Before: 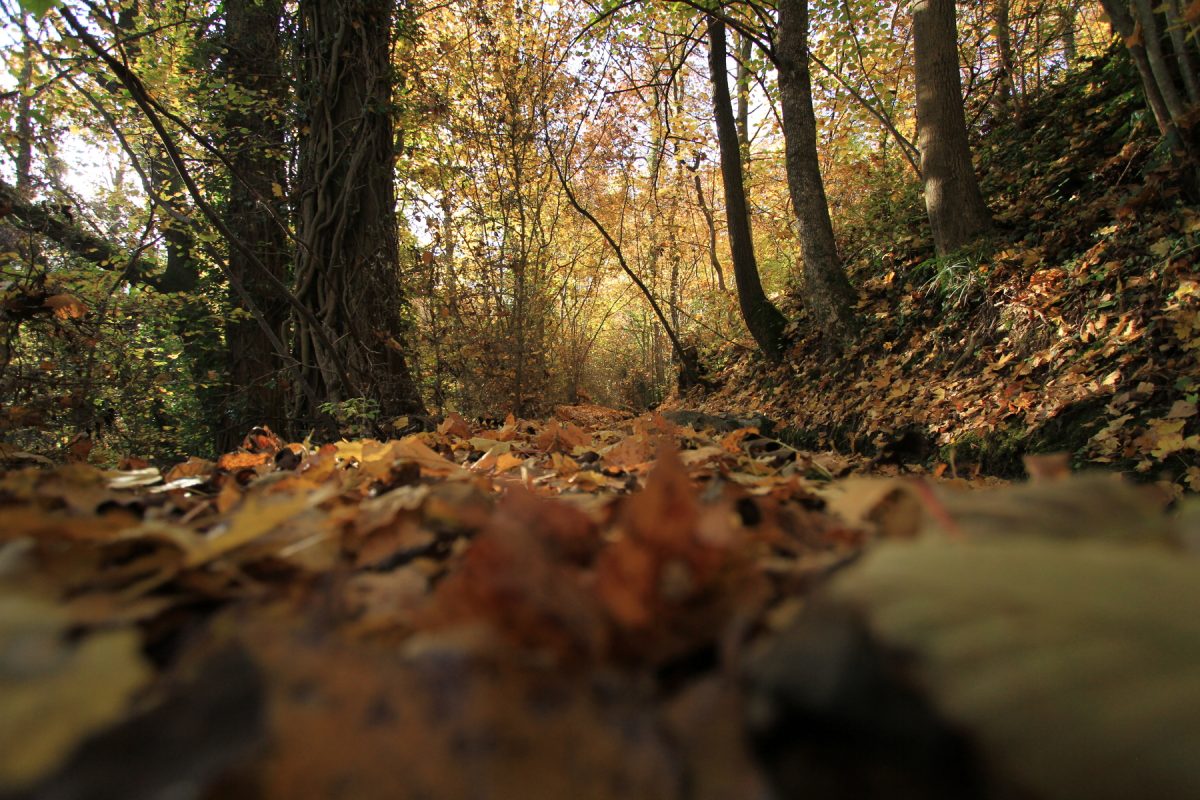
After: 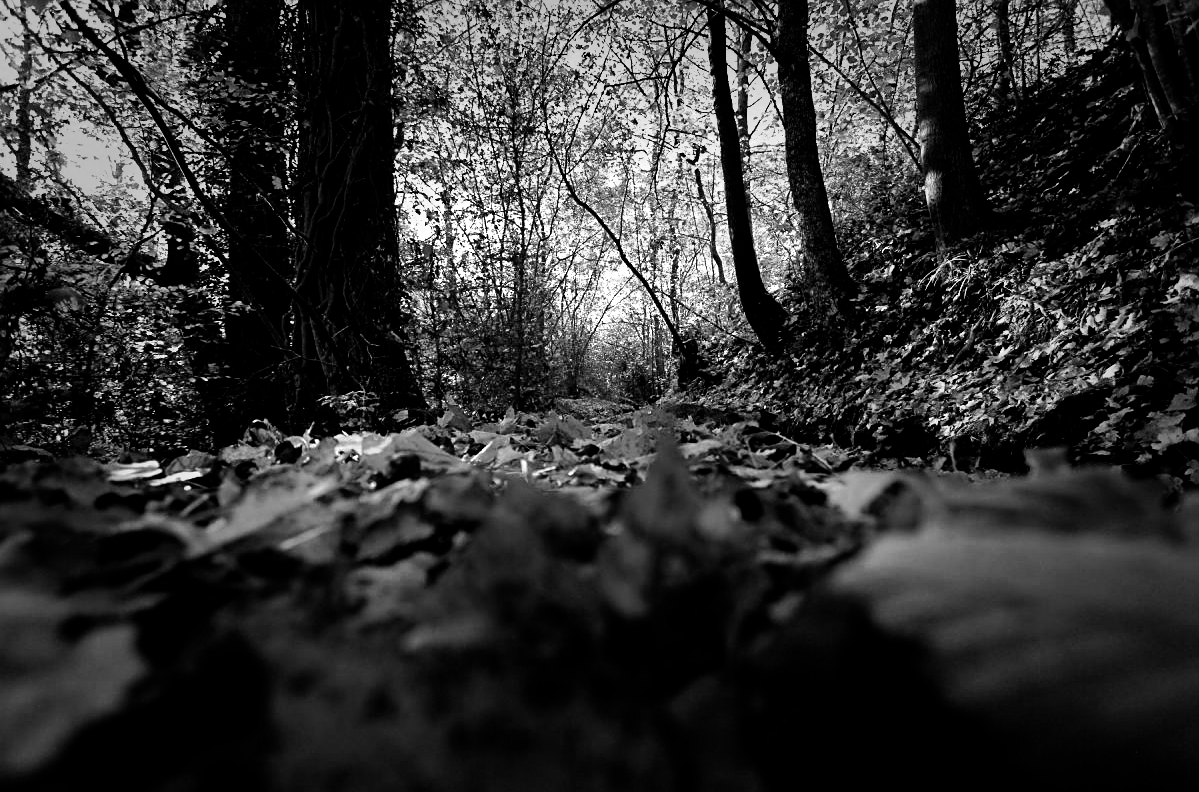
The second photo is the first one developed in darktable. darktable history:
sharpen: on, module defaults
filmic rgb: black relative exposure -8.29 EV, white relative exposure 2.21 EV, threshold 3.03 EV, hardness 7.09, latitude 85.78%, contrast 1.695, highlights saturation mix -4.23%, shadows ↔ highlights balance -2.63%, add noise in highlights 0.001, color science v3 (2019), use custom middle-gray values true, contrast in highlights soft, enable highlight reconstruction true
crop: top 0.886%, right 0.076%
shadows and highlights: shadows 37.54, highlights -28.04, soften with gaussian
color zones: curves: ch0 [(0.002, 0.593) (0.143, 0.417) (0.285, 0.541) (0.455, 0.289) (0.608, 0.327) (0.727, 0.283) (0.869, 0.571) (1, 0.603)]; ch1 [(0, 0) (0.143, 0) (0.286, 0) (0.429, 0) (0.571, 0) (0.714, 0) (0.857, 0)], mix 24.47%
haze removal: adaptive false
vignetting: fall-off start 48.72%, automatic ratio true, width/height ratio 1.287, unbound false
